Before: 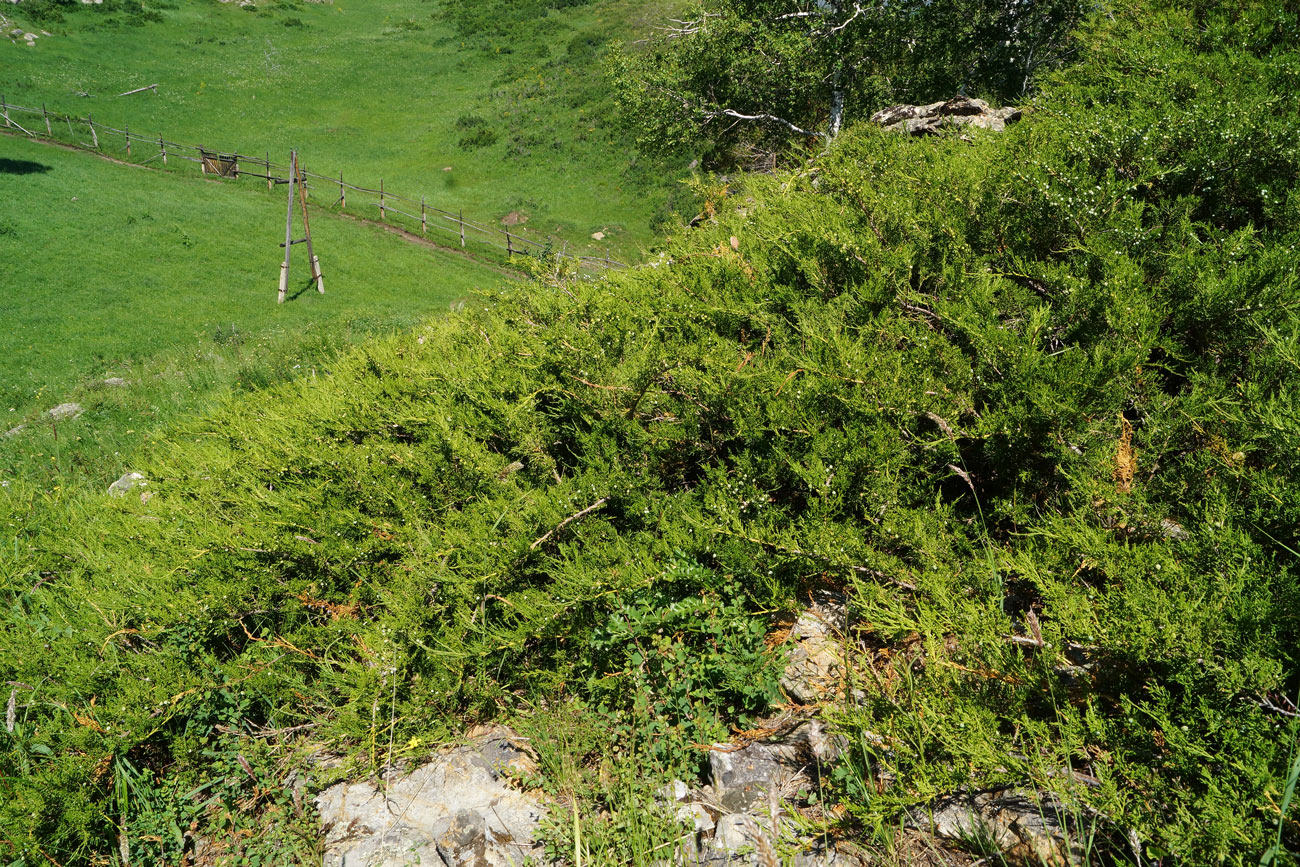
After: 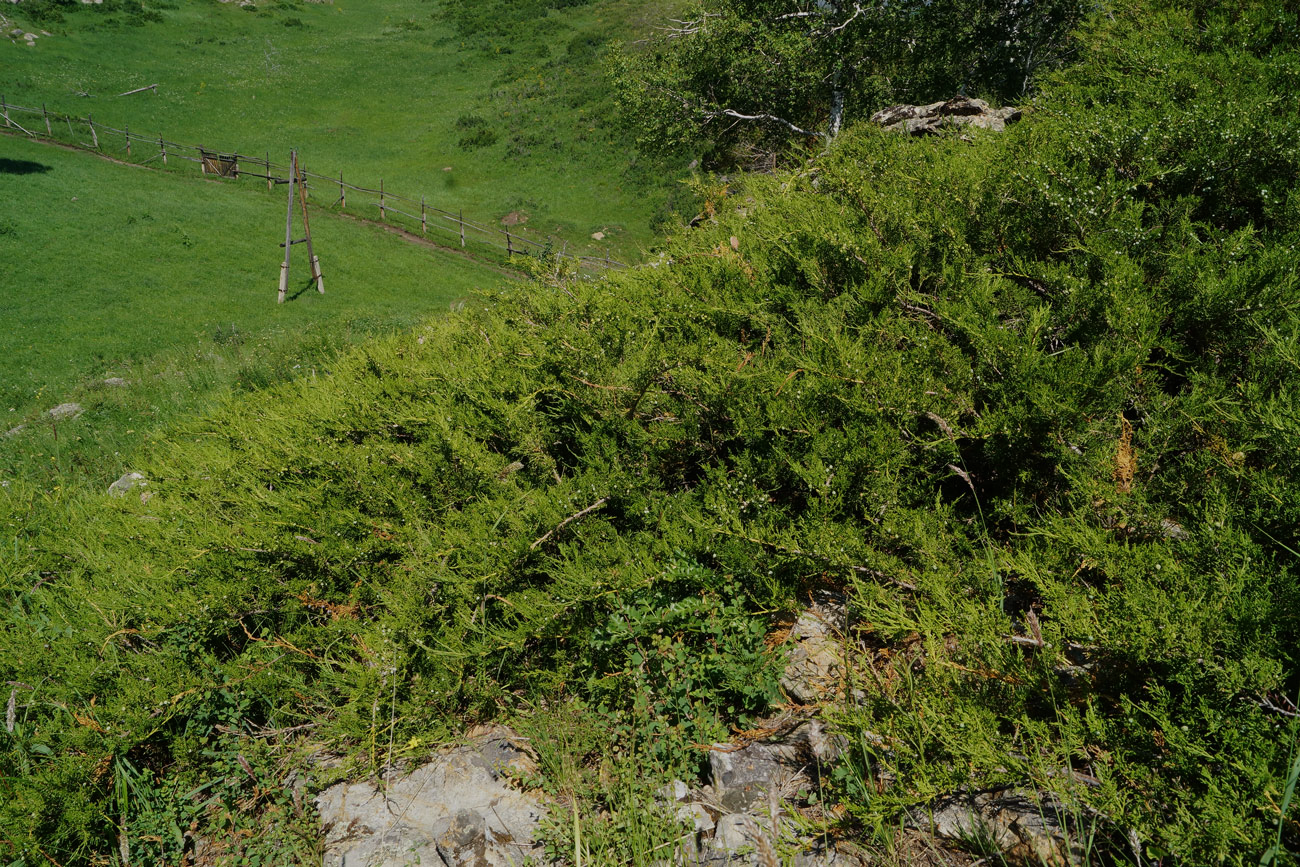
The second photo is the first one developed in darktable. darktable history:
exposure: black level correction 0, exposure -0.721 EV, compensate highlight preservation false
color balance: on, module defaults
white balance: emerald 1
rotate and perspective: automatic cropping off
